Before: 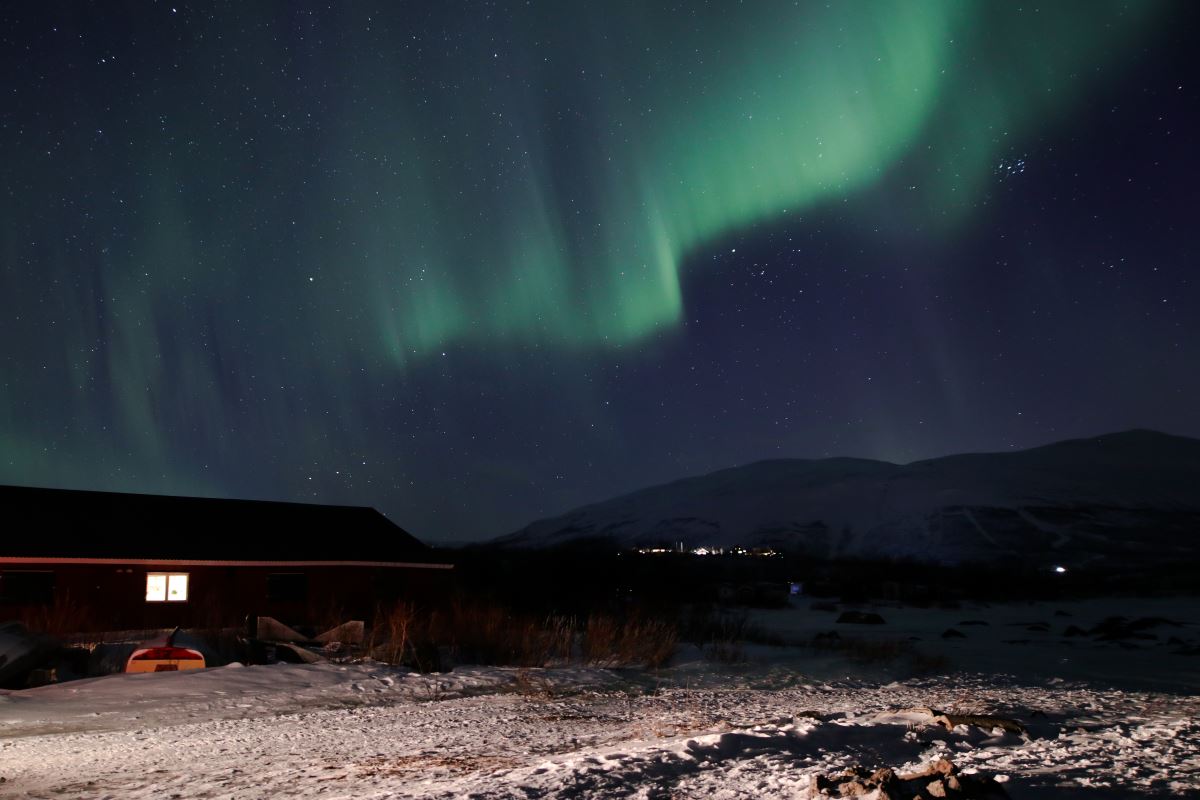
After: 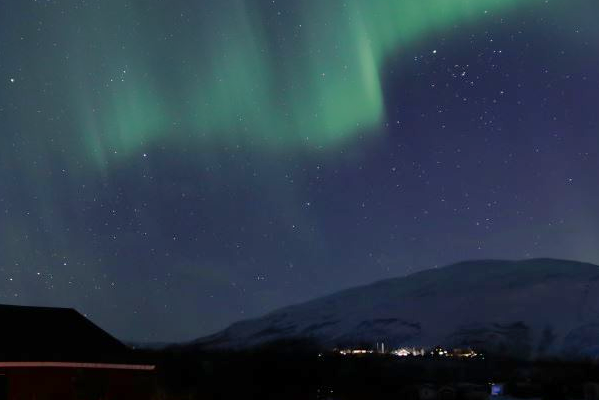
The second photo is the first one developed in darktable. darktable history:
crop: left 25%, top 25%, right 25%, bottom 25%
shadows and highlights: on, module defaults
